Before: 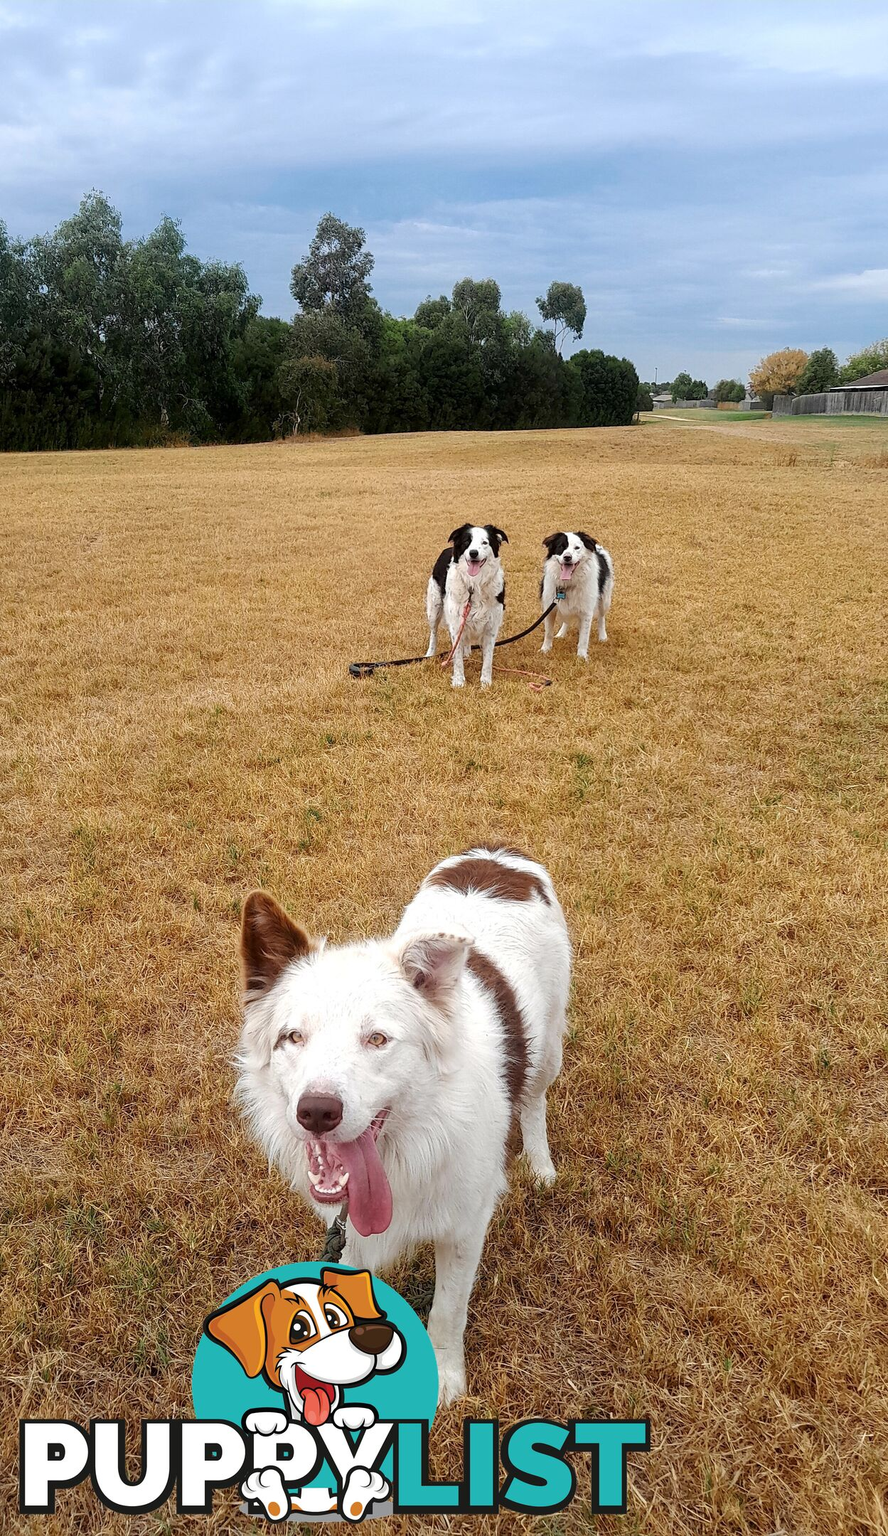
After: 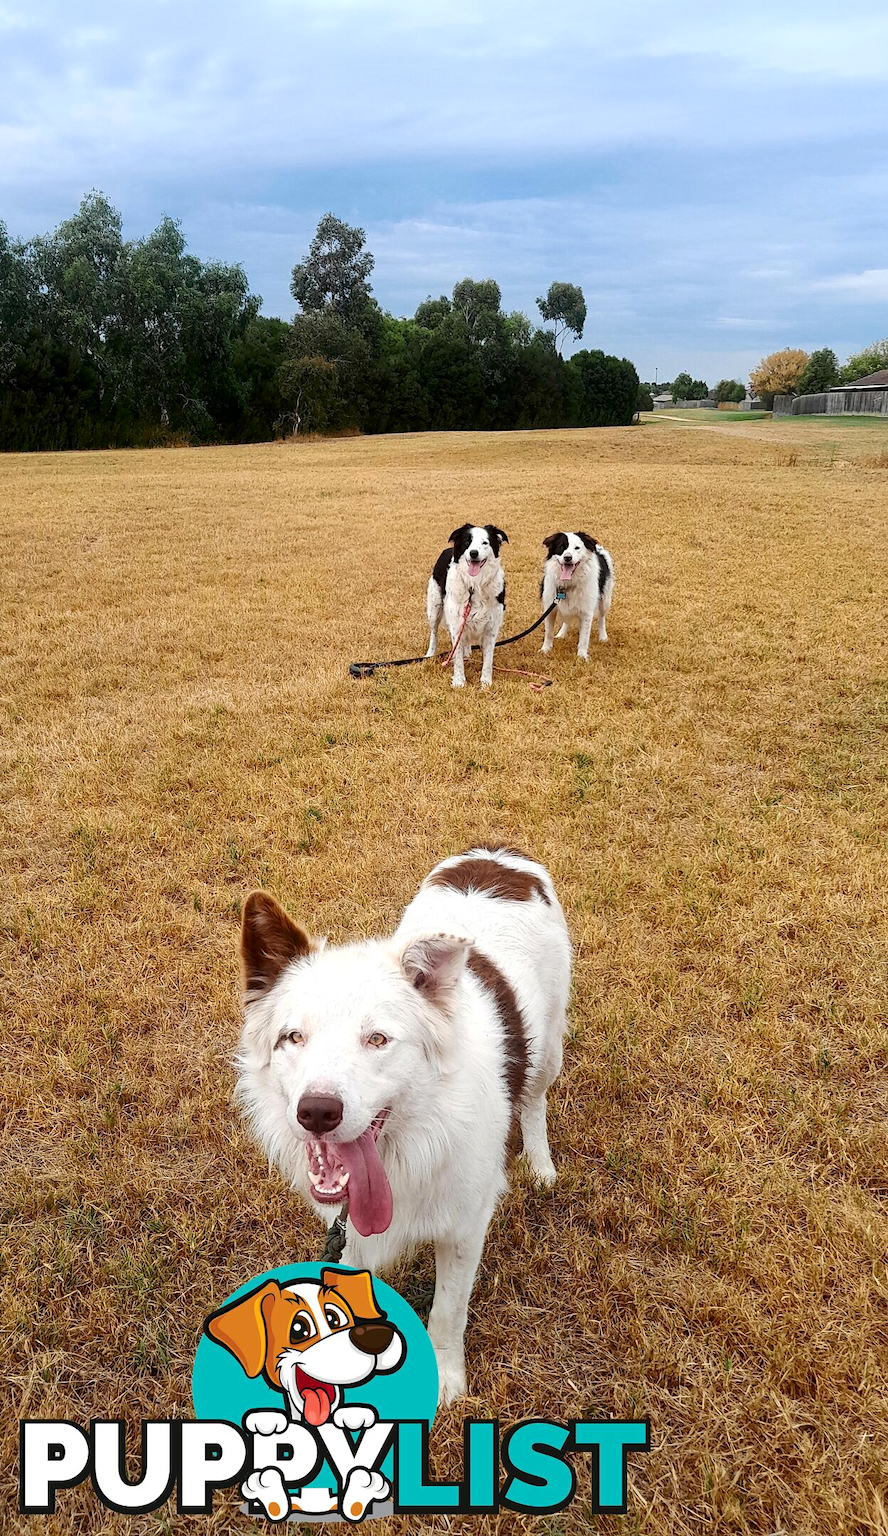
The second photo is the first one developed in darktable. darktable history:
contrast brightness saturation: contrast 0.152, brightness -0.012, saturation 0.097
